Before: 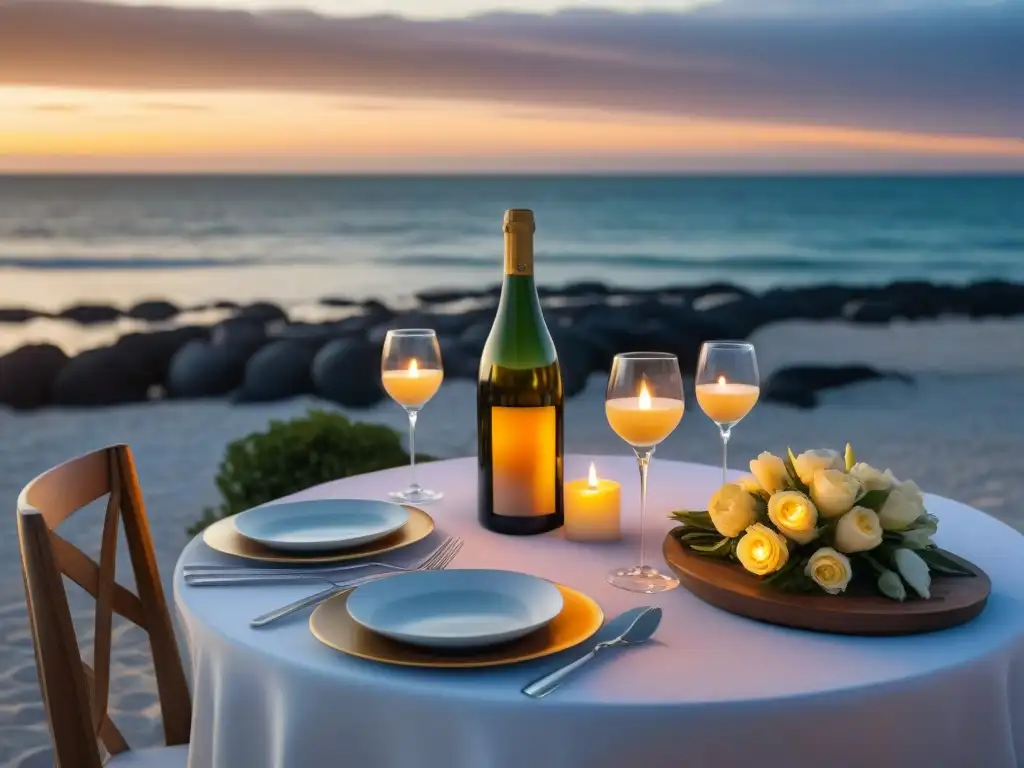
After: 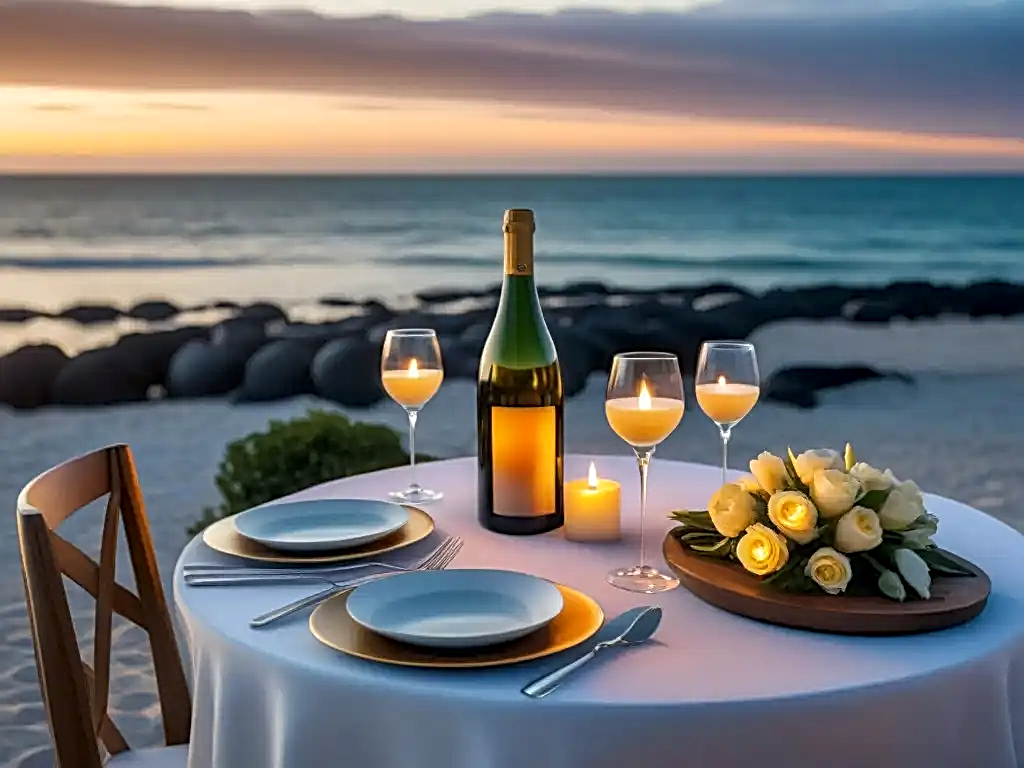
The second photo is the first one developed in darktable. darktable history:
sharpen: radius 2.57, amount 0.683
local contrast: on, module defaults
